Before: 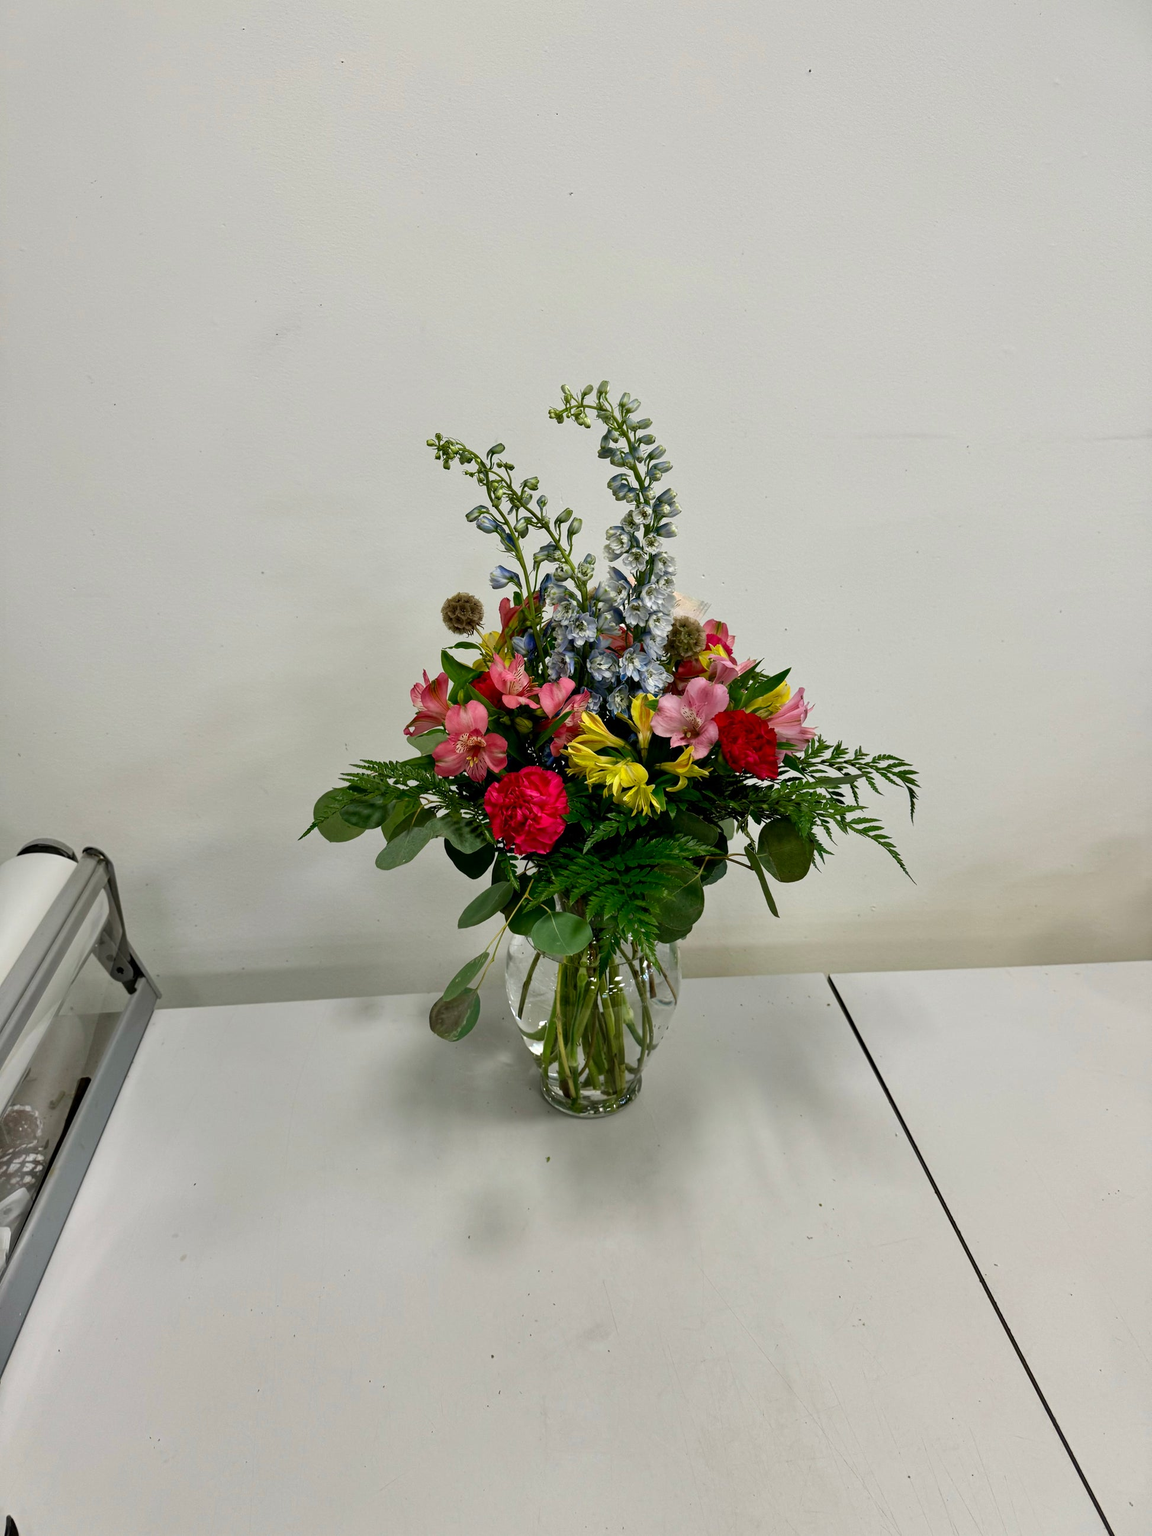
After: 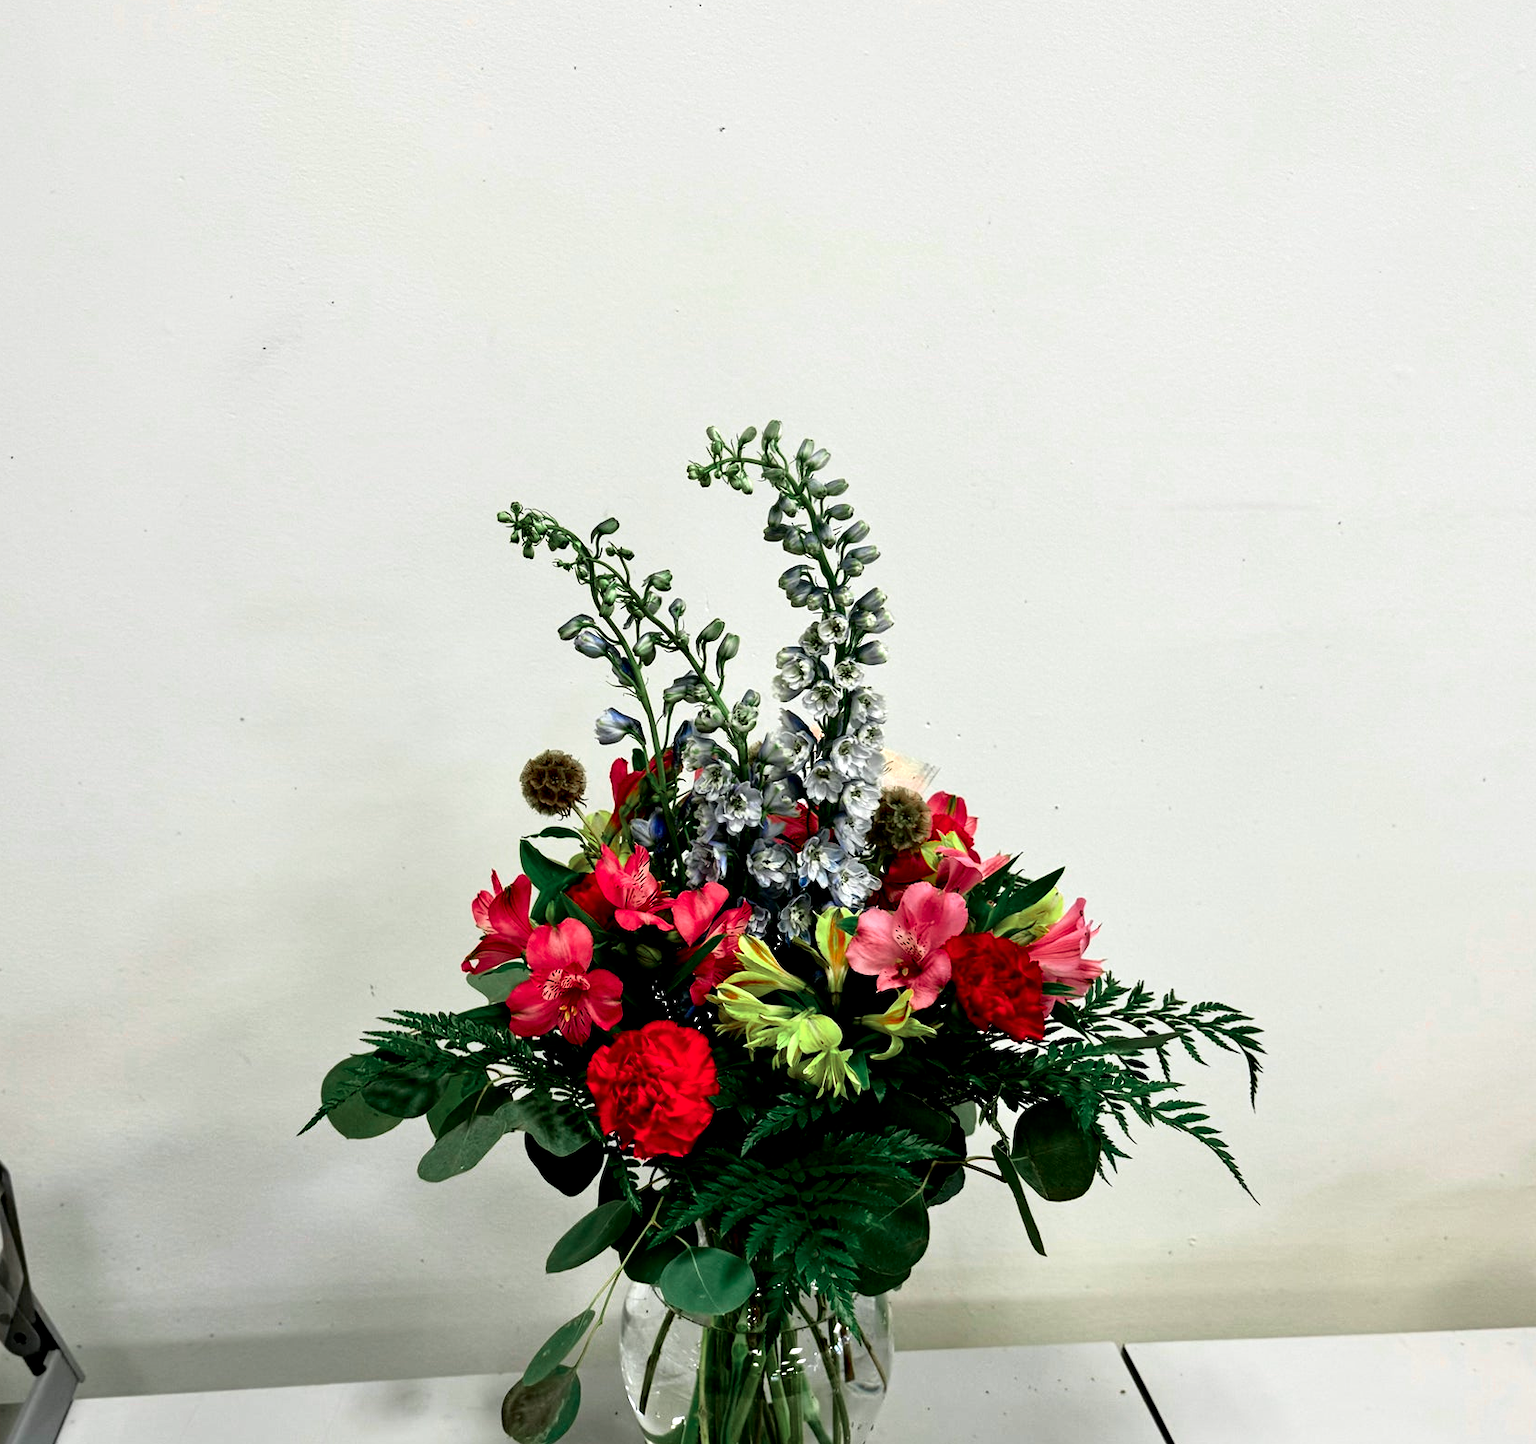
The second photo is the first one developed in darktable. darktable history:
tone curve: curves: ch0 [(0, 0) (0.058, 0.027) (0.214, 0.183) (0.304, 0.288) (0.561, 0.554) (0.687, 0.677) (0.768, 0.768) (0.858, 0.861) (0.986, 0.957)]; ch1 [(0, 0) (0.172, 0.123) (0.312, 0.296) (0.437, 0.429) (0.471, 0.469) (0.502, 0.5) (0.513, 0.515) (0.583, 0.604) (0.631, 0.659) (0.703, 0.721) (0.889, 0.924) (1, 1)]; ch2 [(0, 0) (0.411, 0.424) (0.485, 0.497) (0.502, 0.5) (0.517, 0.511) (0.566, 0.573) (0.622, 0.613) (0.709, 0.677) (1, 1)], color space Lab, independent channels, preserve colors none
sharpen: radius 2.883, amount 0.868, threshold 47.523
crop and rotate: left 9.345%, top 7.22%, right 4.982%, bottom 32.331%
color balance: lift [0.991, 1, 1, 1], gamma [0.996, 1, 1, 1], input saturation 98.52%, contrast 20.34%, output saturation 103.72%
exposure: exposure 0.2 EV, compensate highlight preservation false
color zones: curves: ch0 [(0, 0.466) (0.128, 0.466) (0.25, 0.5) (0.375, 0.456) (0.5, 0.5) (0.625, 0.5) (0.737, 0.652) (0.875, 0.5)]; ch1 [(0, 0.603) (0.125, 0.618) (0.261, 0.348) (0.372, 0.353) (0.497, 0.363) (0.611, 0.45) (0.731, 0.427) (0.875, 0.518) (0.998, 0.652)]; ch2 [(0, 0.559) (0.125, 0.451) (0.253, 0.564) (0.37, 0.578) (0.5, 0.466) (0.625, 0.471) (0.731, 0.471) (0.88, 0.485)]
contrast brightness saturation: saturation -0.05
